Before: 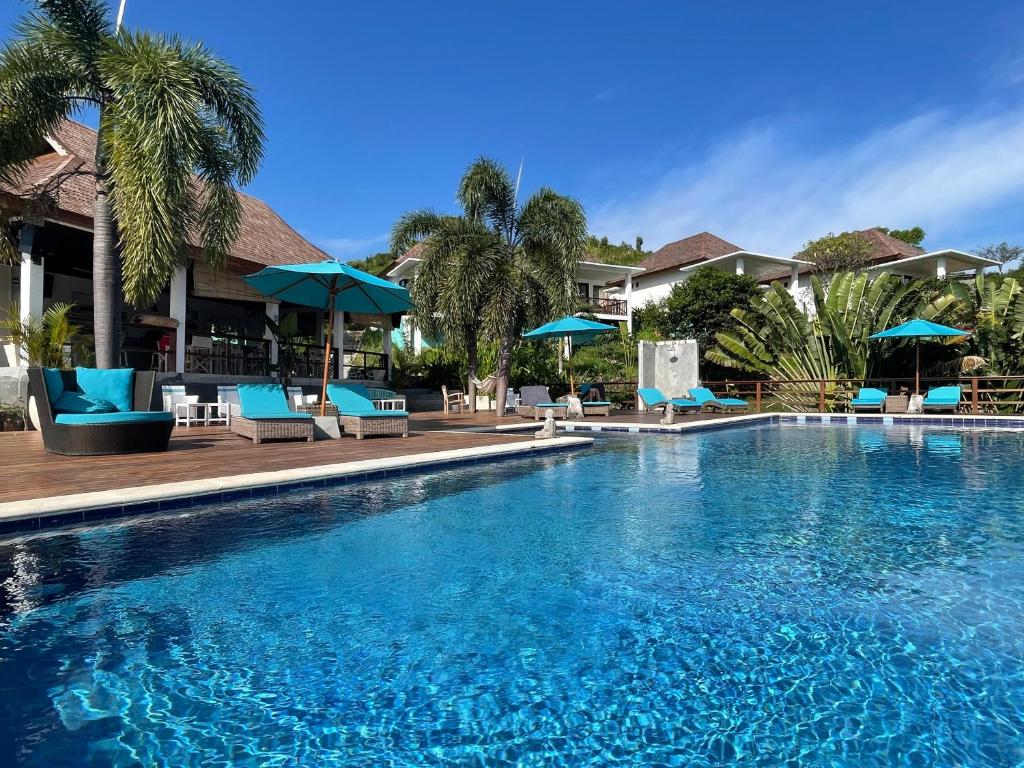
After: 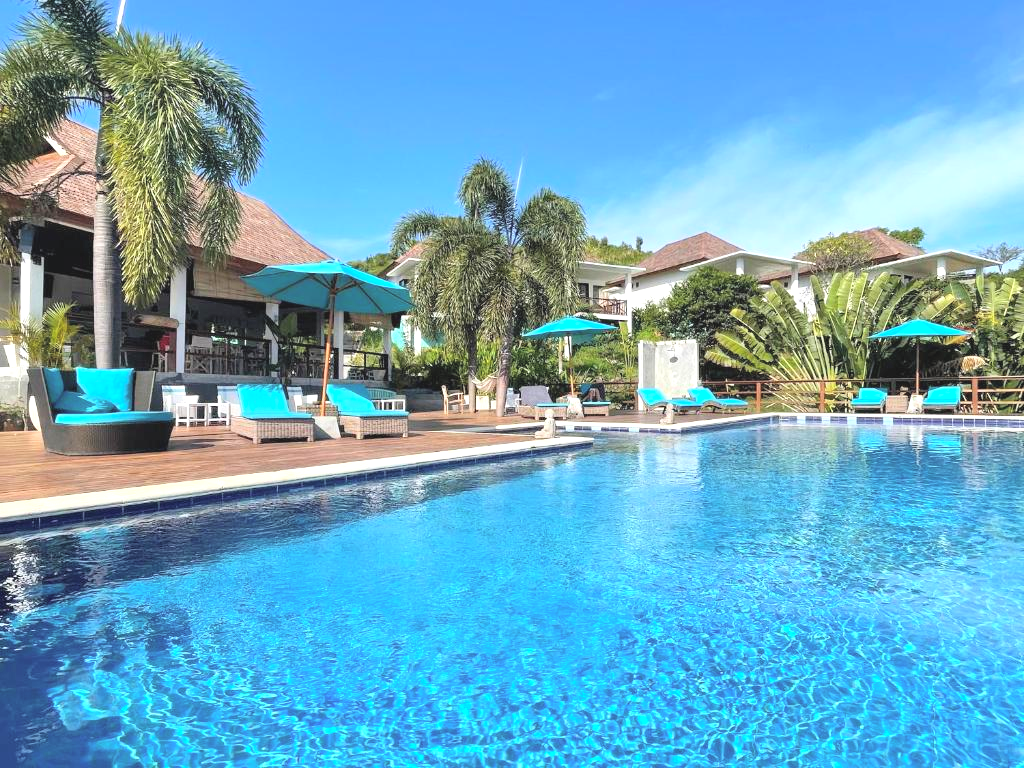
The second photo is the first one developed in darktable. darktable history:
contrast brightness saturation: contrast 0.095, brightness 0.307, saturation 0.148
exposure: black level correction -0.002, exposure 0.547 EV, compensate highlight preservation false
